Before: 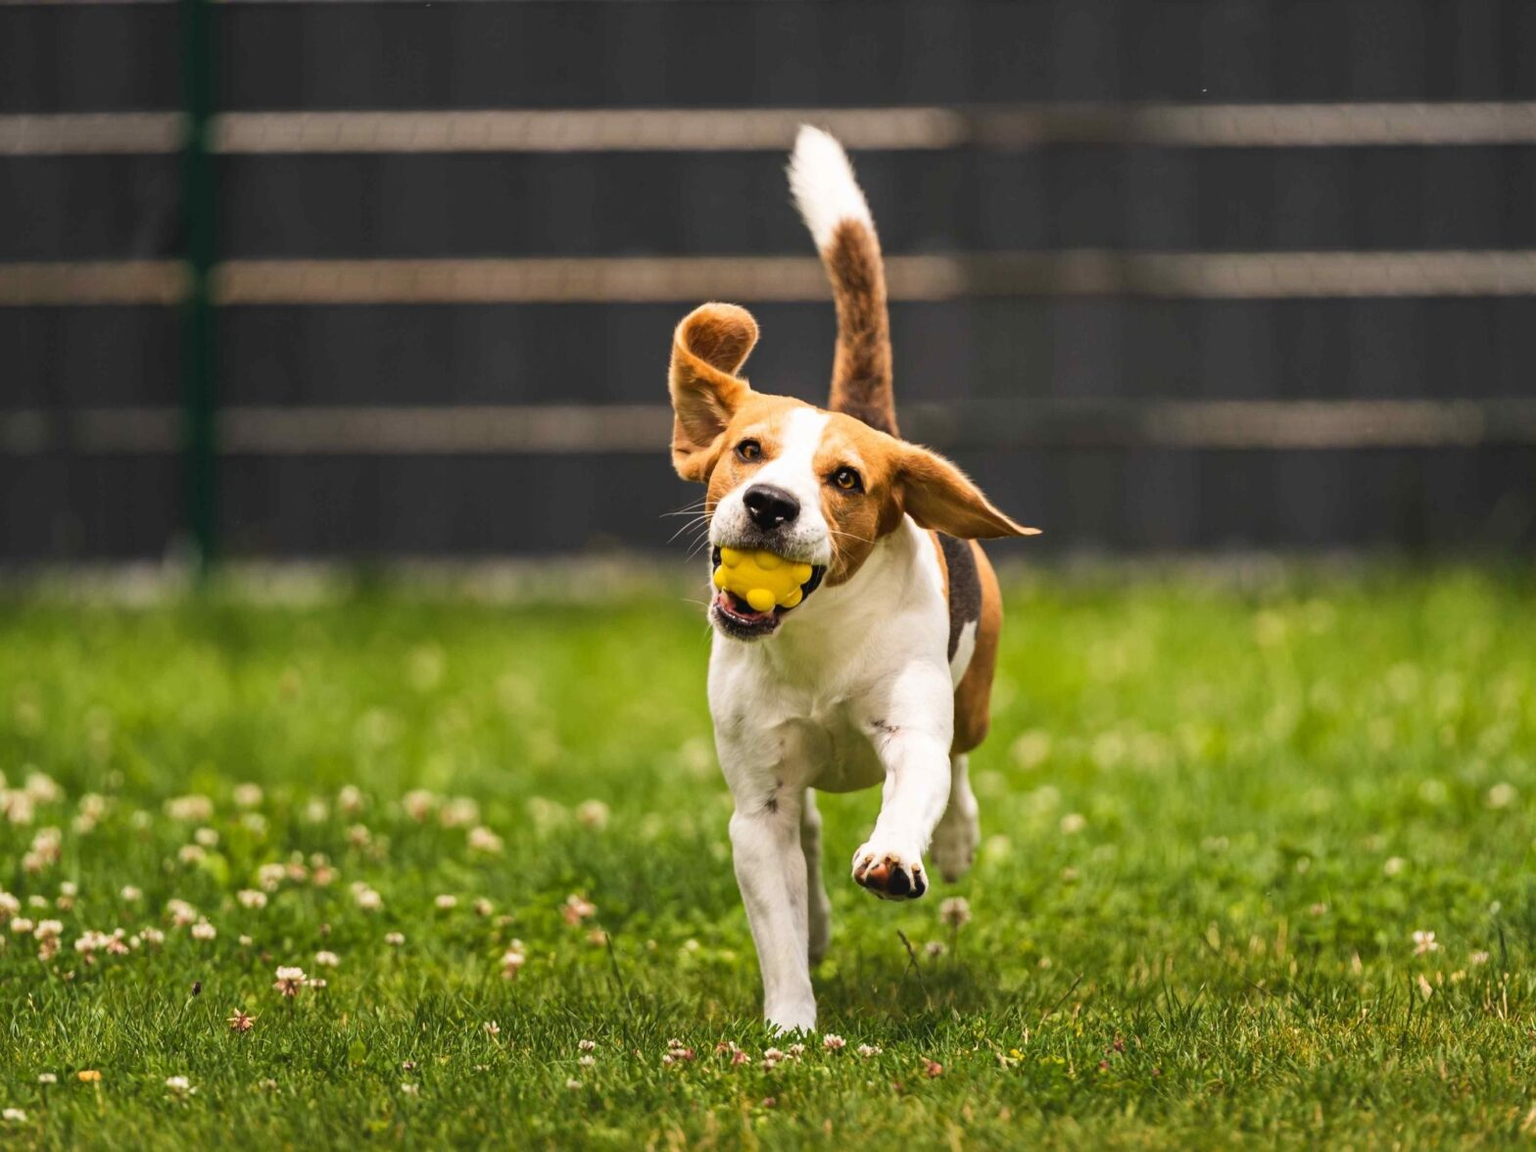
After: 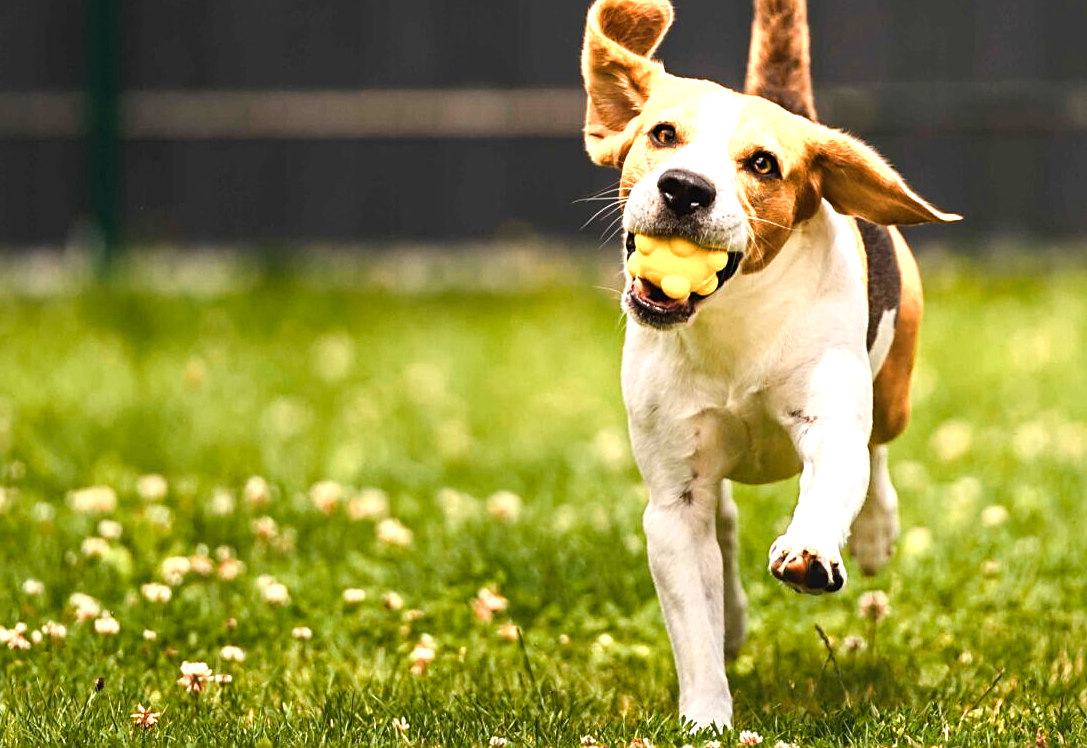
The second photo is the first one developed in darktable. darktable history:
color zones: curves: ch0 [(0.018, 0.548) (0.197, 0.654) (0.425, 0.447) (0.605, 0.658) (0.732, 0.579)]; ch1 [(0.105, 0.531) (0.224, 0.531) (0.386, 0.39) (0.618, 0.456) (0.732, 0.456) (0.956, 0.421)]; ch2 [(0.039, 0.583) (0.215, 0.465) (0.399, 0.544) (0.465, 0.548) (0.614, 0.447) (0.724, 0.43) (0.882, 0.623) (0.956, 0.632)]
sharpen: on, module defaults
color balance rgb: linear chroma grading › shadows 32%, linear chroma grading › global chroma -2%, linear chroma grading › mid-tones 4%, perceptual saturation grading › global saturation -2%, perceptual saturation grading › highlights -8%, perceptual saturation grading › mid-tones 8%, perceptual saturation grading › shadows 4%, perceptual brilliance grading › highlights 8%, perceptual brilliance grading › mid-tones 4%, perceptual brilliance grading › shadows 2%, global vibrance 16%, saturation formula JzAzBz (2021)
crop: left 6.488%, top 27.668%, right 24.183%, bottom 8.656%
